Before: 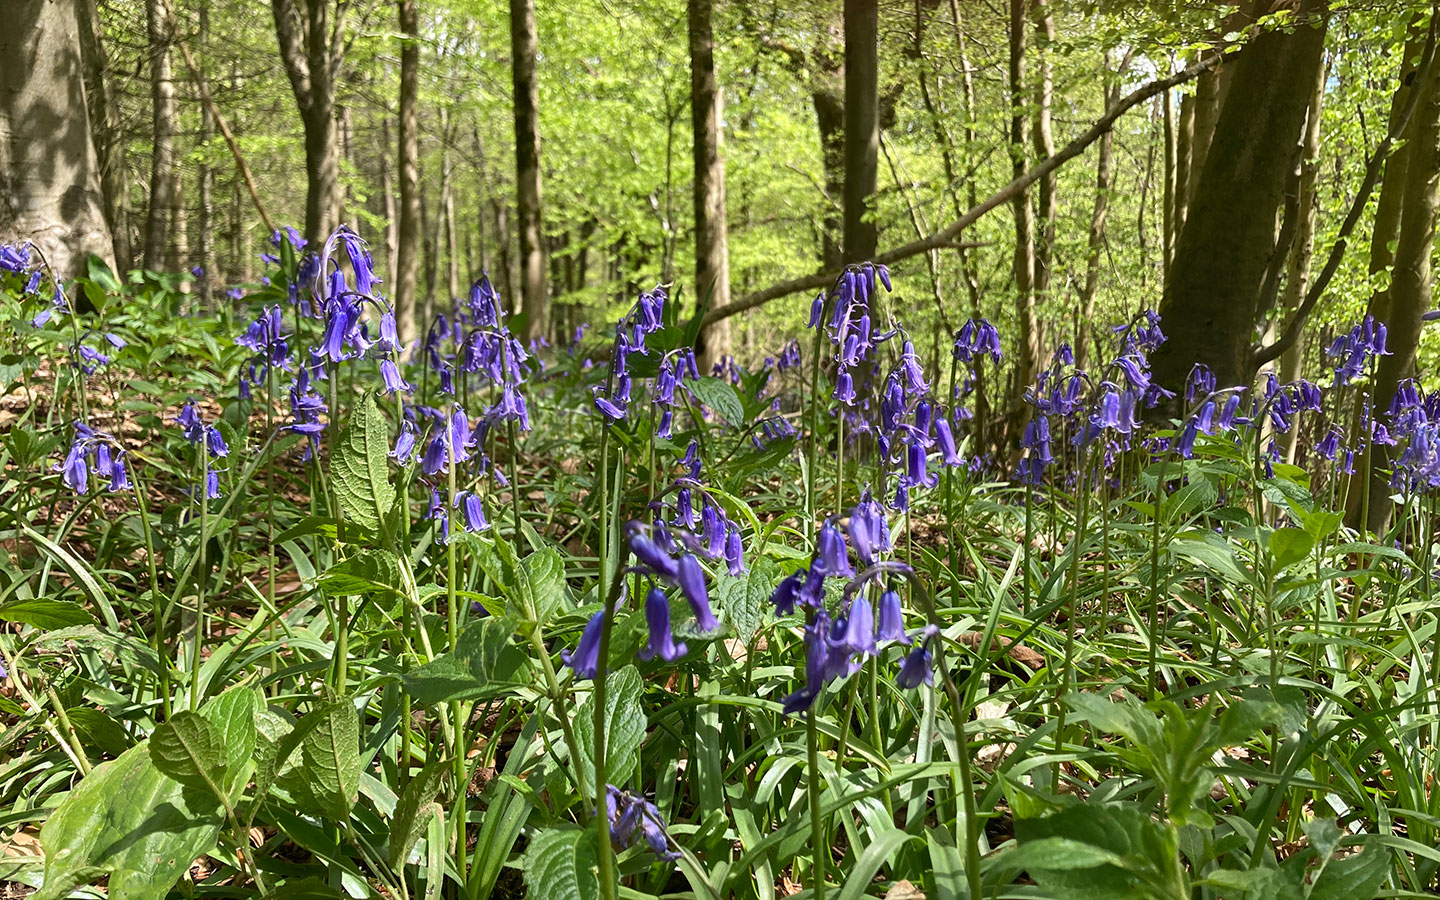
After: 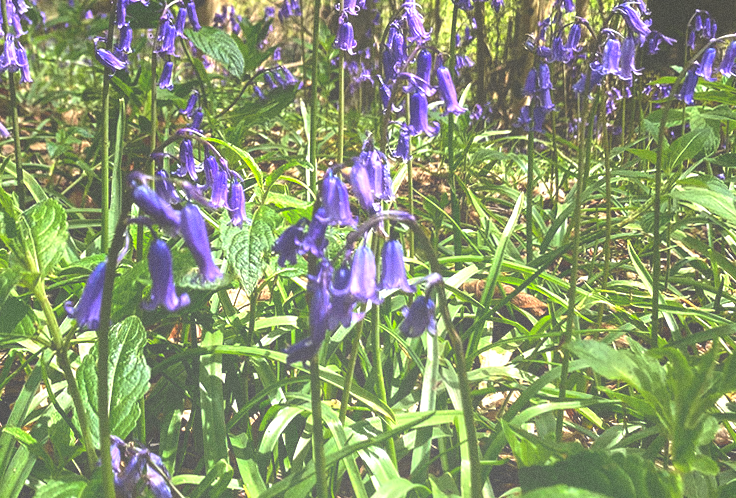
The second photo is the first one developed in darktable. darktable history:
rgb curve: curves: ch0 [(0, 0.186) (0.314, 0.284) (0.775, 0.708) (1, 1)], compensate middle gray true, preserve colors none
grain: coarseness 0.09 ISO
shadows and highlights: shadows -40.15, highlights 62.88, soften with gaussian
crop: left 34.479%, top 38.822%, right 13.718%, bottom 5.172%
bloom: size 38%, threshold 95%, strength 30%
rotate and perspective: rotation -0.45°, automatic cropping original format, crop left 0.008, crop right 0.992, crop top 0.012, crop bottom 0.988
exposure: exposure 0.722 EV, compensate highlight preservation false
